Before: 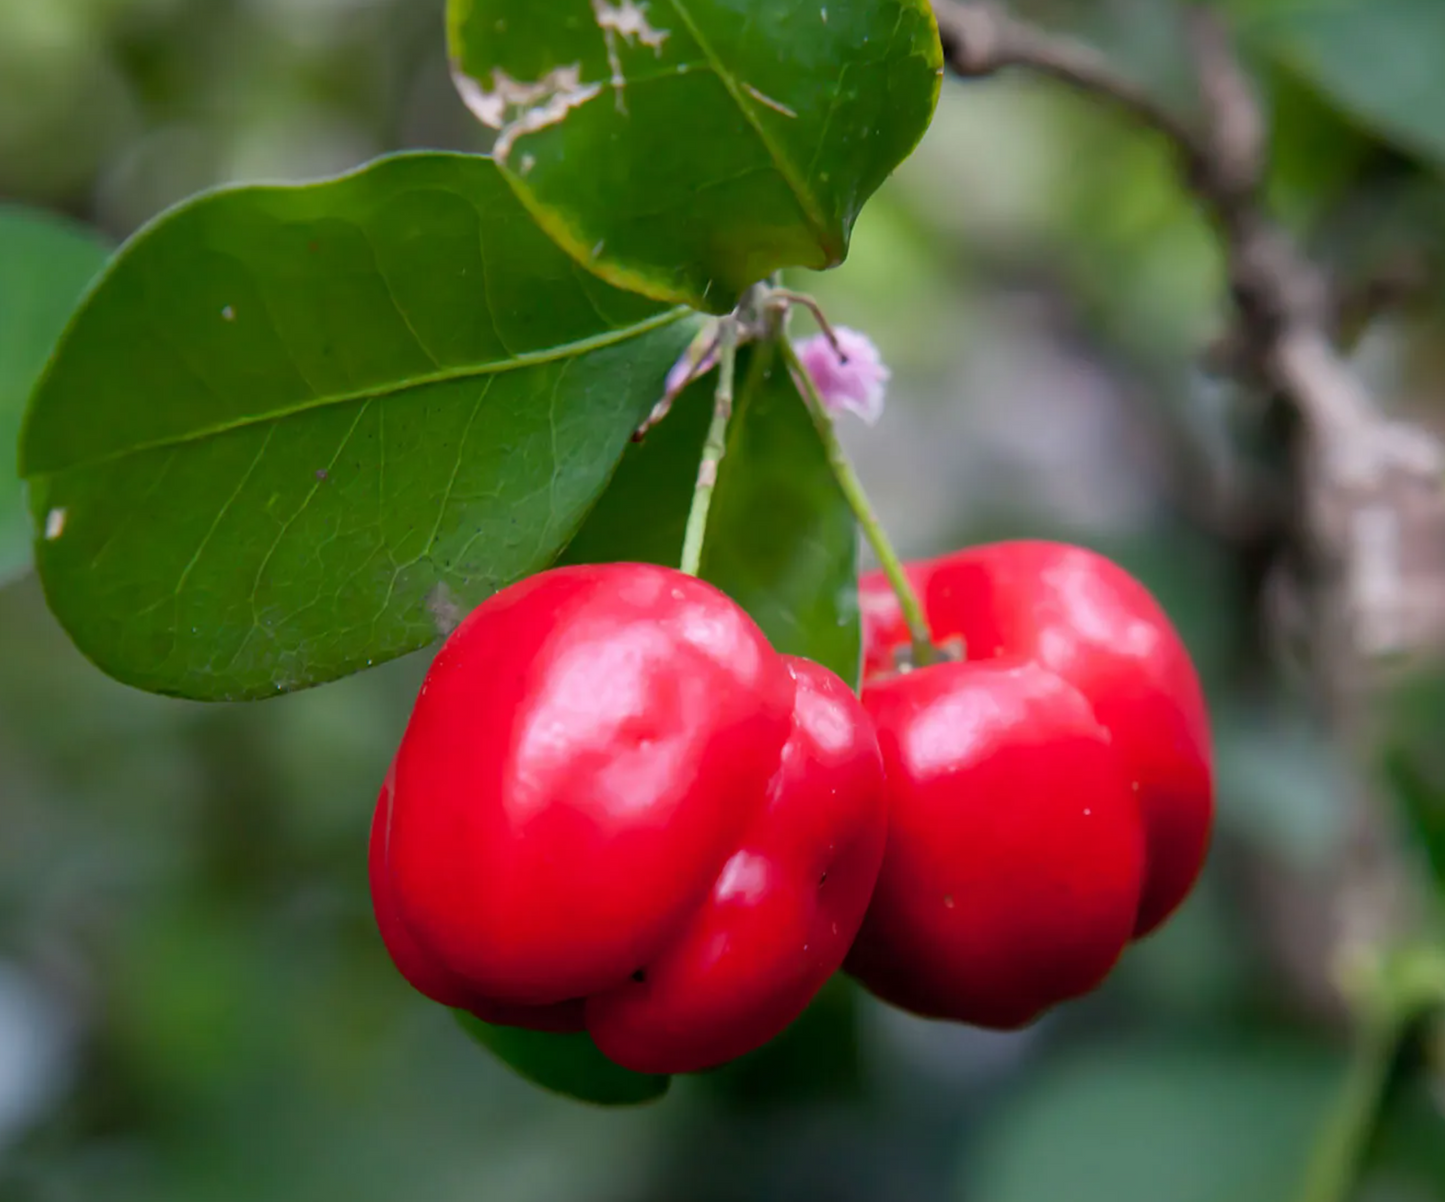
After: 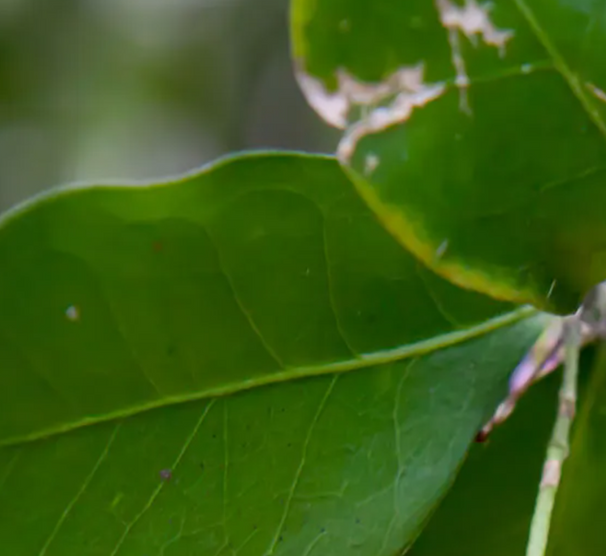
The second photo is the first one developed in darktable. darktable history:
crop and rotate: left 10.817%, top 0.062%, right 47.194%, bottom 53.626%
white balance: red 1.004, blue 1.024
